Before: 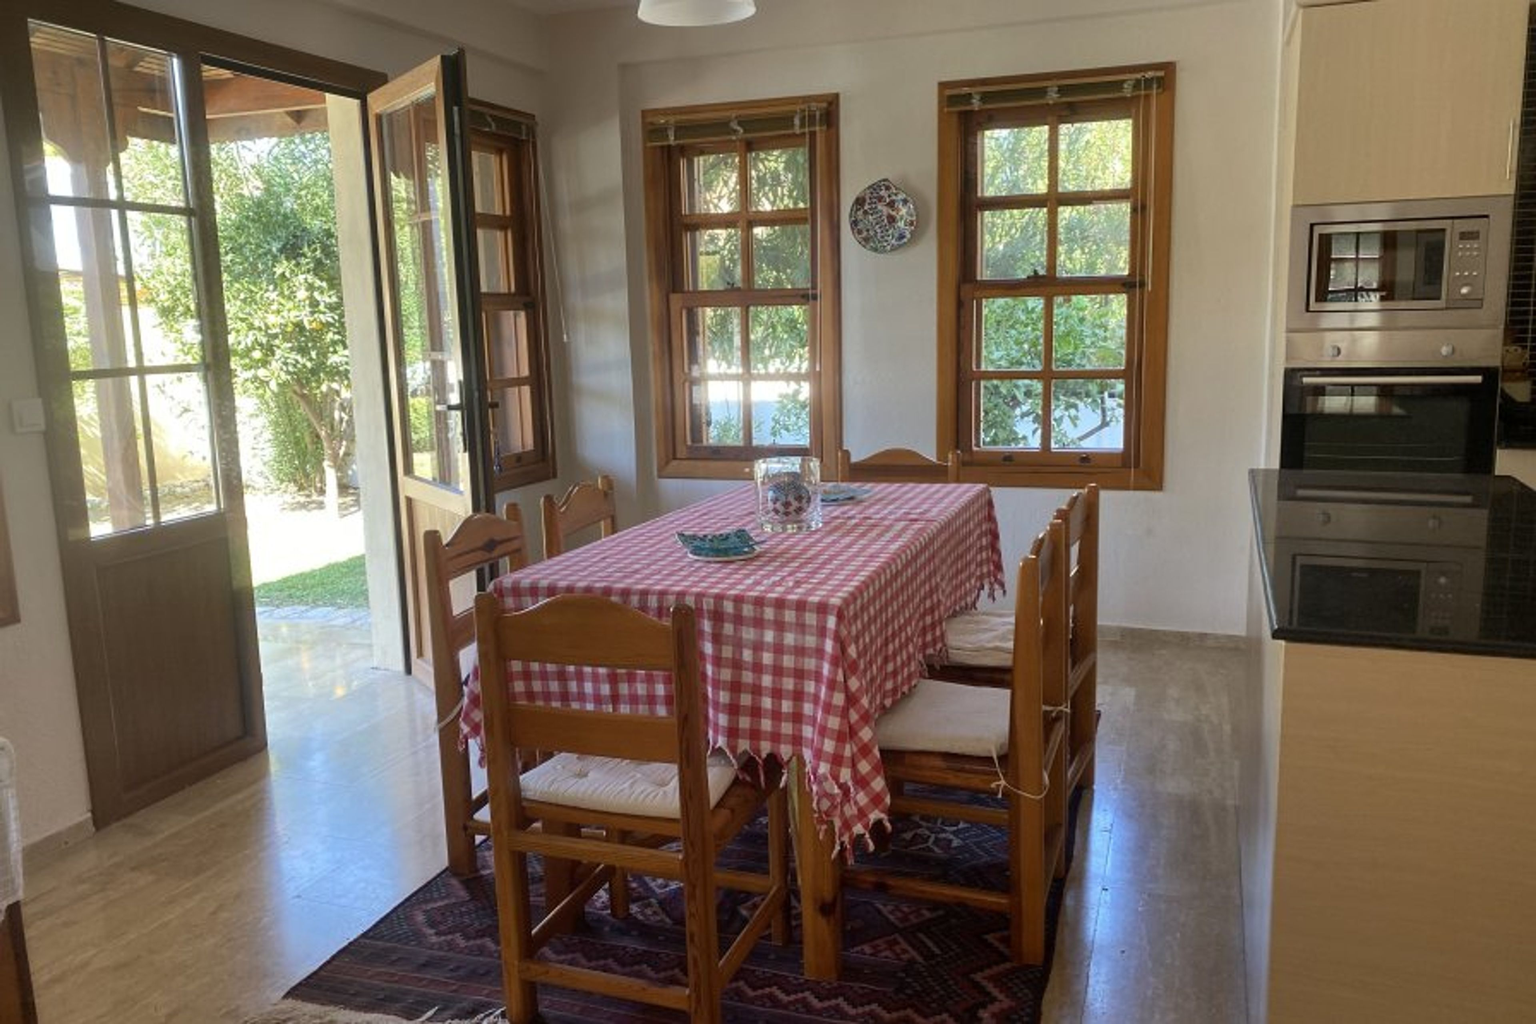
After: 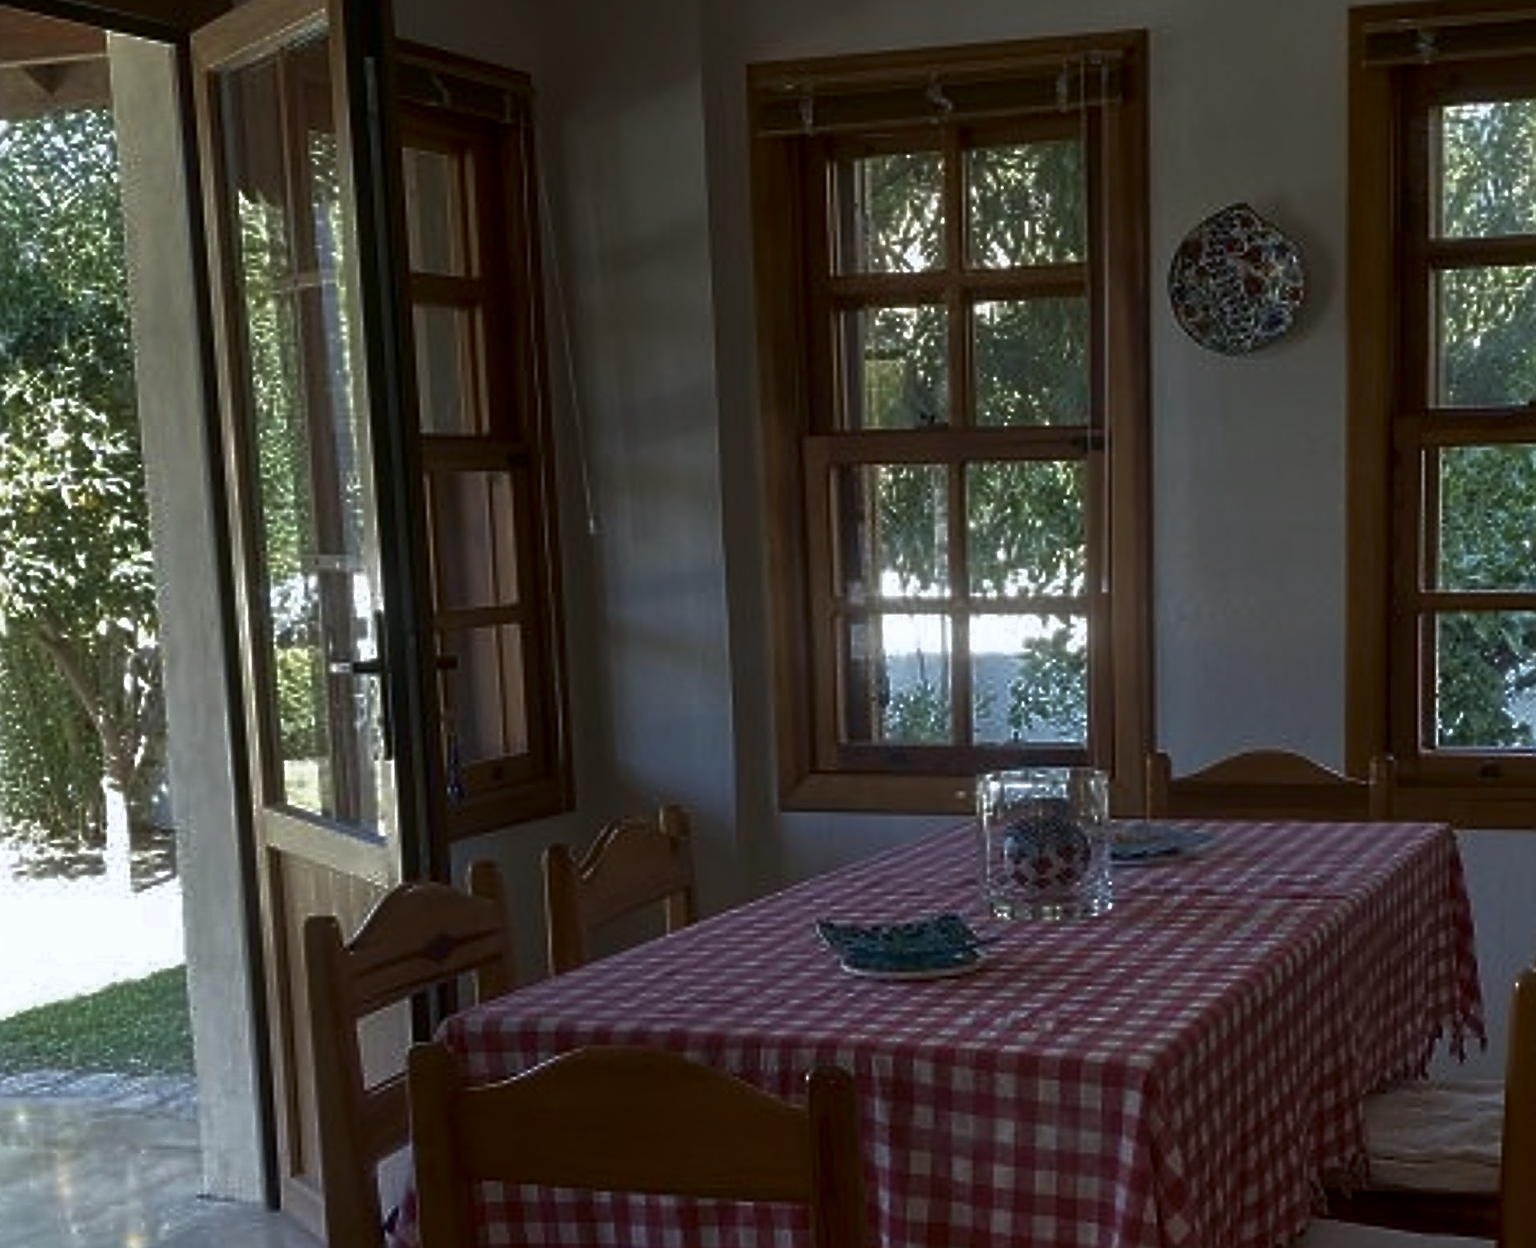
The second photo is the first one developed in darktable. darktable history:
sharpen: radius 1.685, amount 1.294
base curve: curves: ch0 [(0, 0) (0.841, 0.609) (1, 1)]
crop: left 17.835%, top 7.675%, right 32.881%, bottom 32.213%
exposure: black level correction 0.002, compensate highlight preservation false
white balance: red 0.967, blue 1.049
color correction: saturation 0.57
contrast brightness saturation: contrast 0.13, brightness -0.24, saturation 0.14
velvia: on, module defaults
